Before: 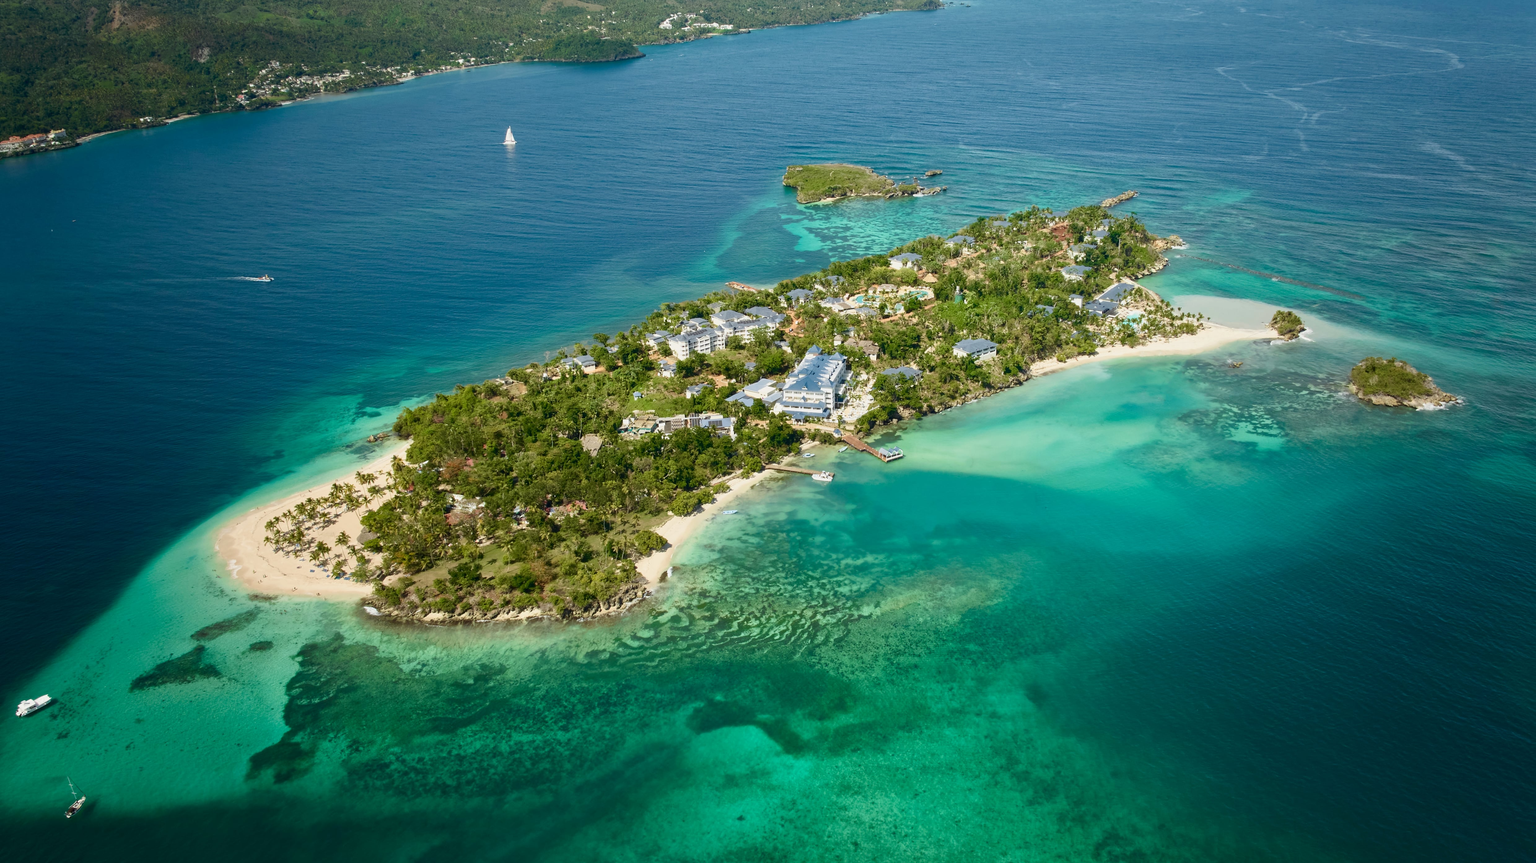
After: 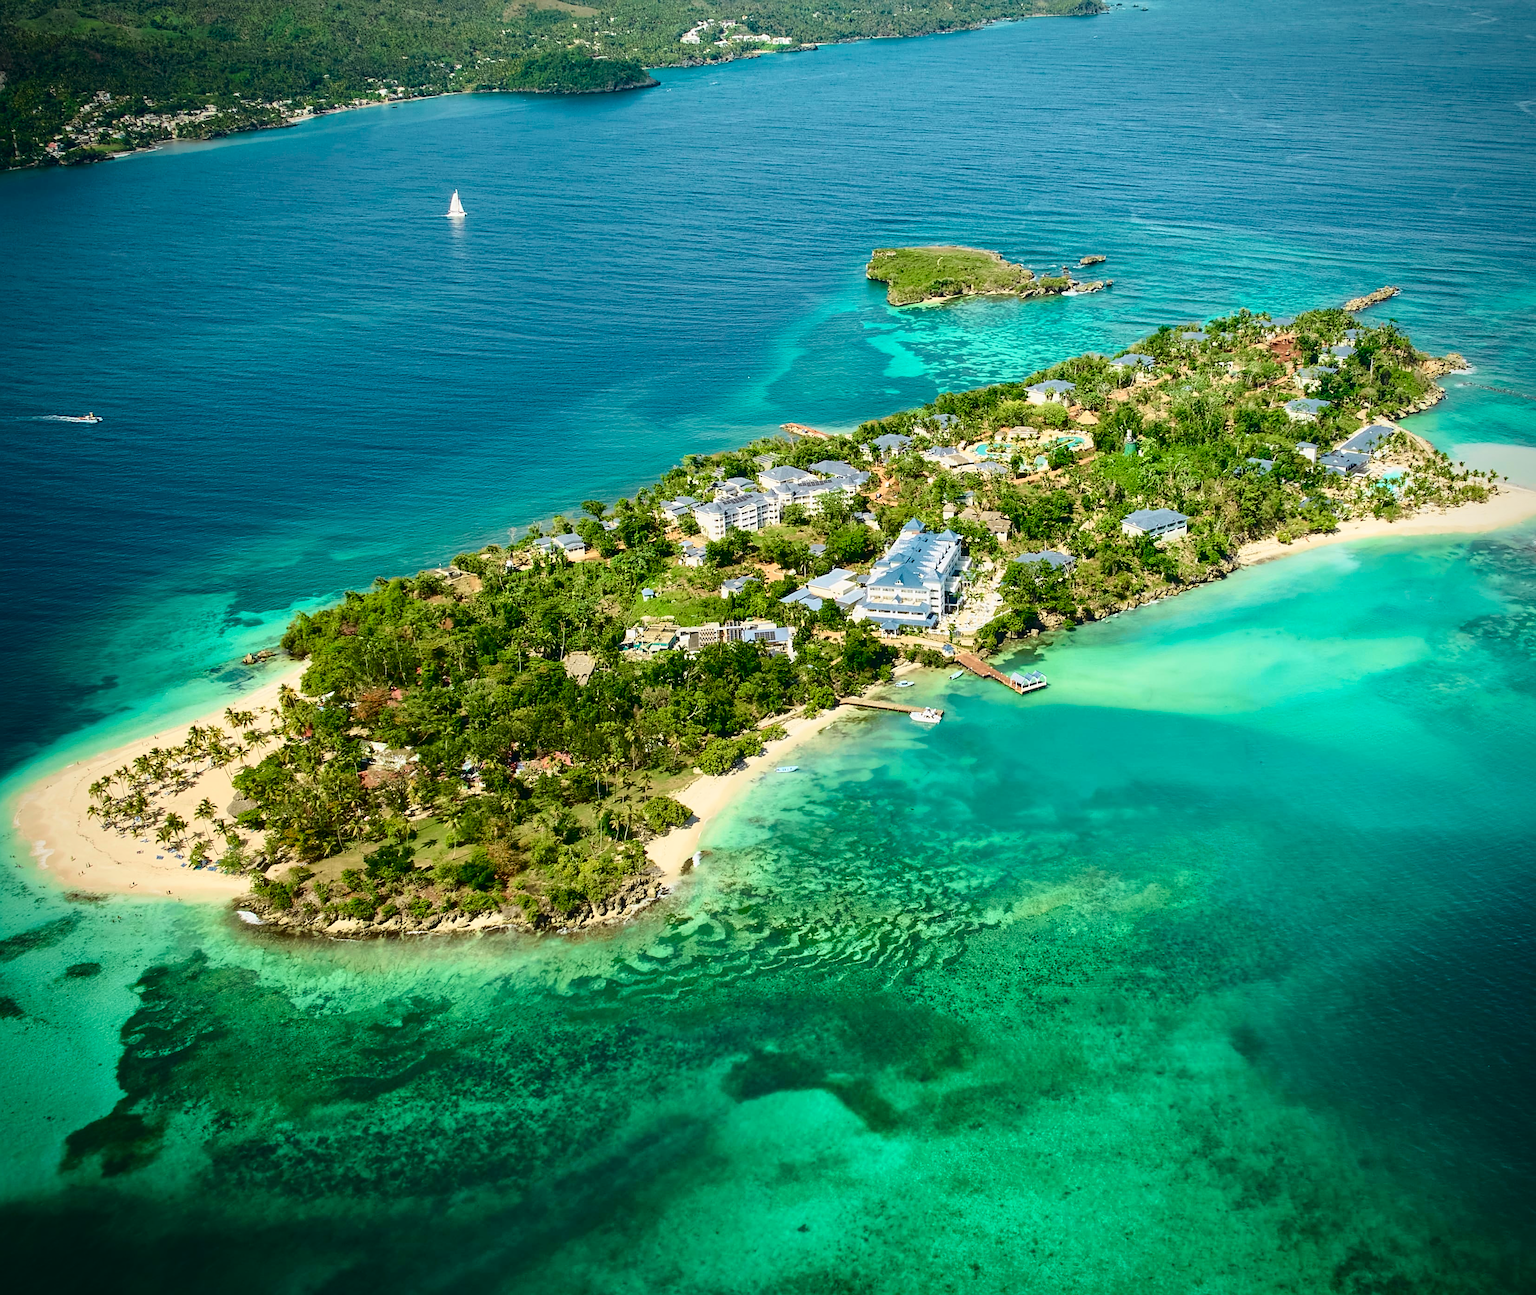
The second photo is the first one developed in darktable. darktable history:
tone curve: curves: ch0 [(0, 0.023) (0.132, 0.075) (0.256, 0.2) (0.454, 0.495) (0.708, 0.78) (0.844, 0.896) (1, 0.98)]; ch1 [(0, 0) (0.37, 0.308) (0.478, 0.46) (0.499, 0.5) (0.513, 0.508) (0.526, 0.533) (0.59, 0.612) (0.764, 0.804) (1, 1)]; ch2 [(0, 0) (0.312, 0.313) (0.461, 0.454) (0.48, 0.477) (0.503, 0.5) (0.526, 0.54) (0.564, 0.595) (0.631, 0.676) (0.713, 0.767) (0.985, 0.966)], color space Lab, independent channels, preserve colors none
crop and rotate: left 13.424%, right 19.953%
vignetting: saturation 0.032, unbound false
local contrast: highlights 103%, shadows 100%, detail 119%, midtone range 0.2
sharpen: on, module defaults
